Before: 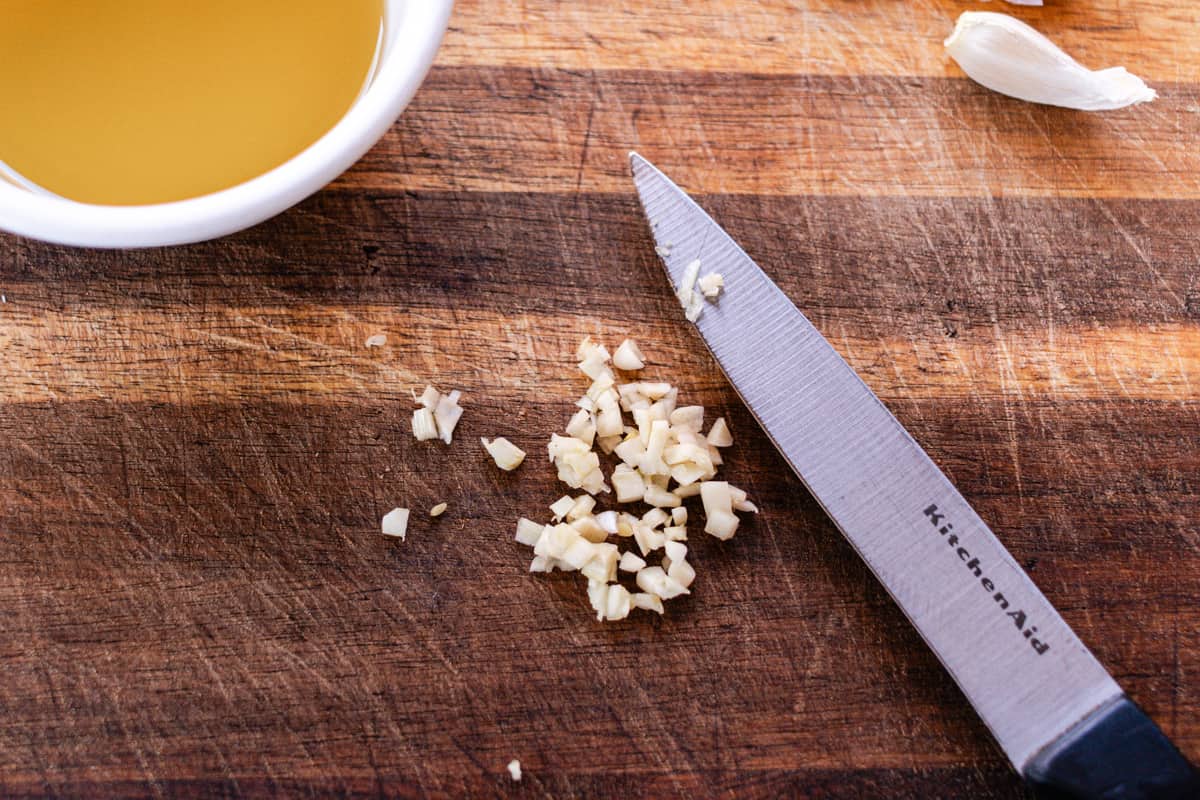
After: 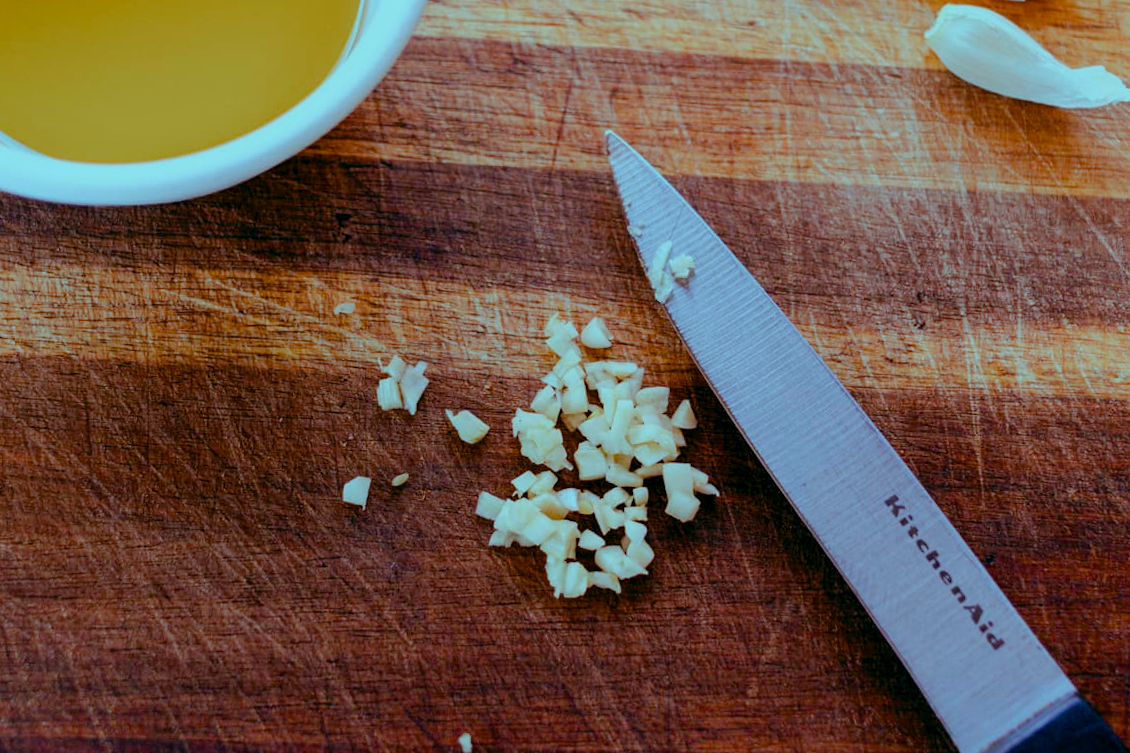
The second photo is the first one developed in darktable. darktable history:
crop and rotate: angle -2.38°
color balance rgb: shadows lift › luminance -7.7%, shadows lift › chroma 2.13%, shadows lift › hue 165.27°, power › luminance -7.77%, power › chroma 1.34%, power › hue 330.55°, highlights gain › luminance -33.33%, highlights gain › chroma 5.68%, highlights gain › hue 217.2°, global offset › luminance -0.33%, global offset › chroma 0.11%, global offset › hue 165.27°, perceptual saturation grading › global saturation 27.72%, perceptual saturation grading › highlights -25%, perceptual saturation grading › mid-tones 25%, perceptual saturation grading › shadows 50%
contrast equalizer: octaves 7, y [[0.6 ×6], [0.55 ×6], [0 ×6], [0 ×6], [0 ×6]], mix -0.3
